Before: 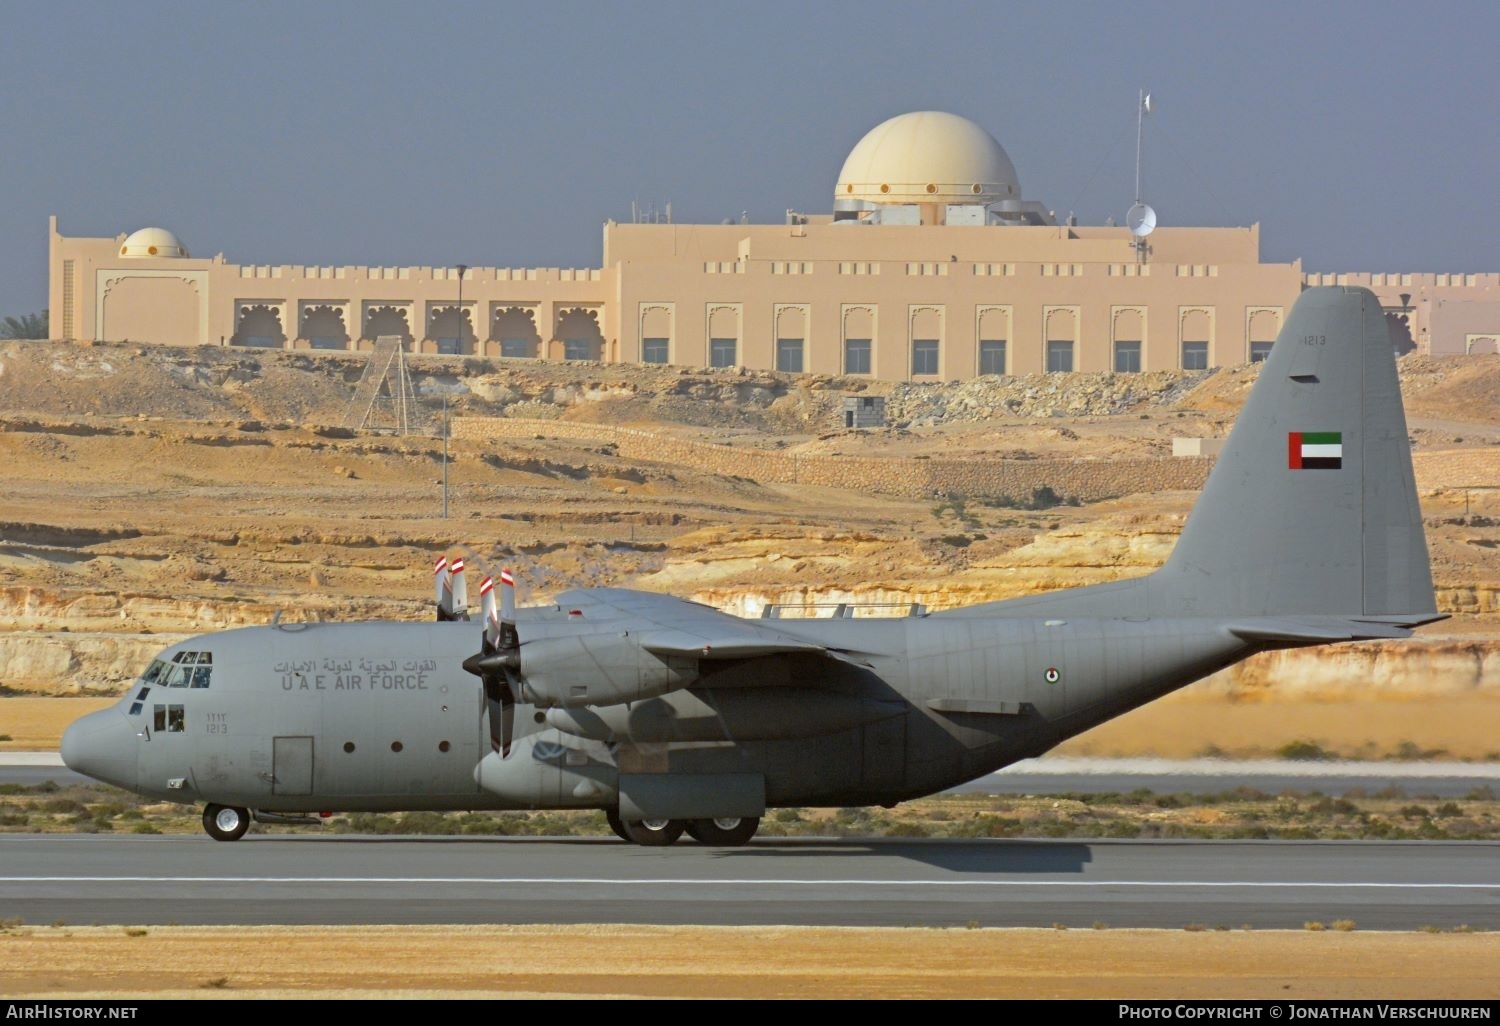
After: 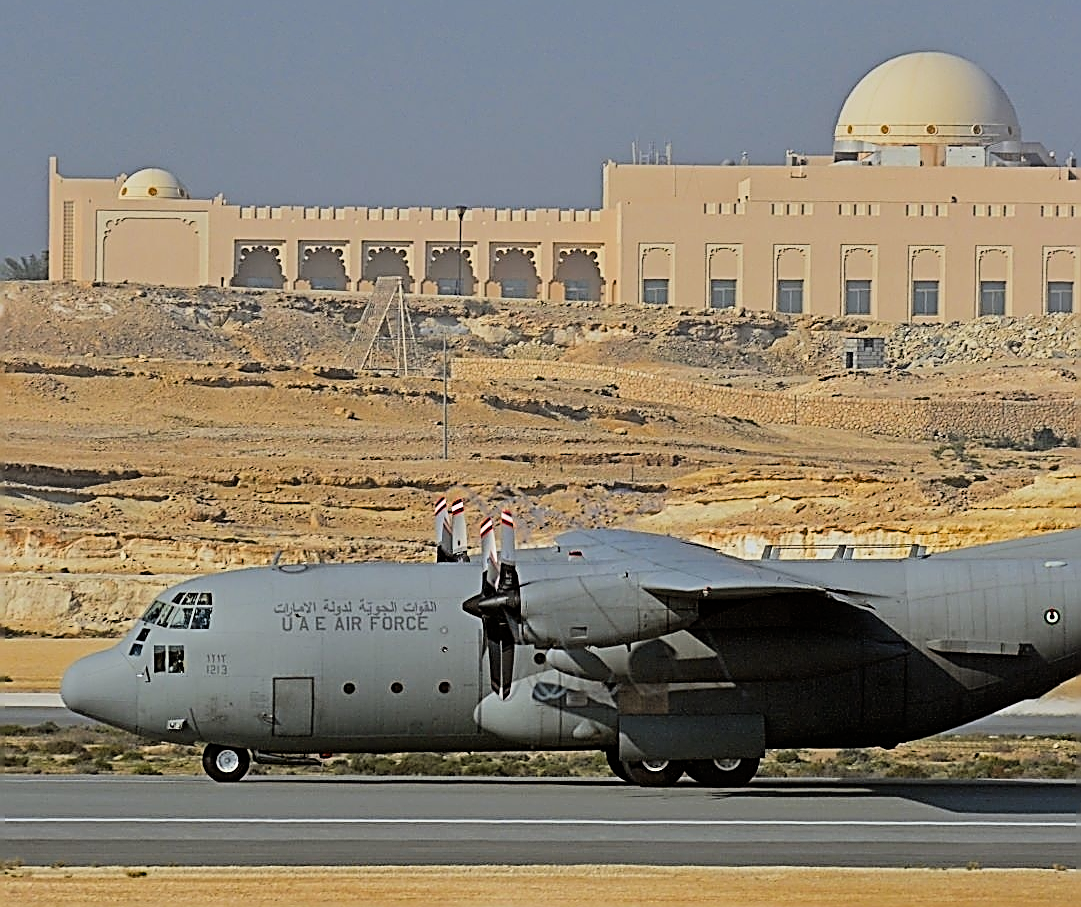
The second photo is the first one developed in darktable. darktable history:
crop: top 5.791%, right 27.881%, bottom 5.764%
filmic rgb: black relative exposure -7.65 EV, white relative exposure 4.56 EV, hardness 3.61, contrast 1.116, color science v6 (2022)
sharpen: amount 1.984
